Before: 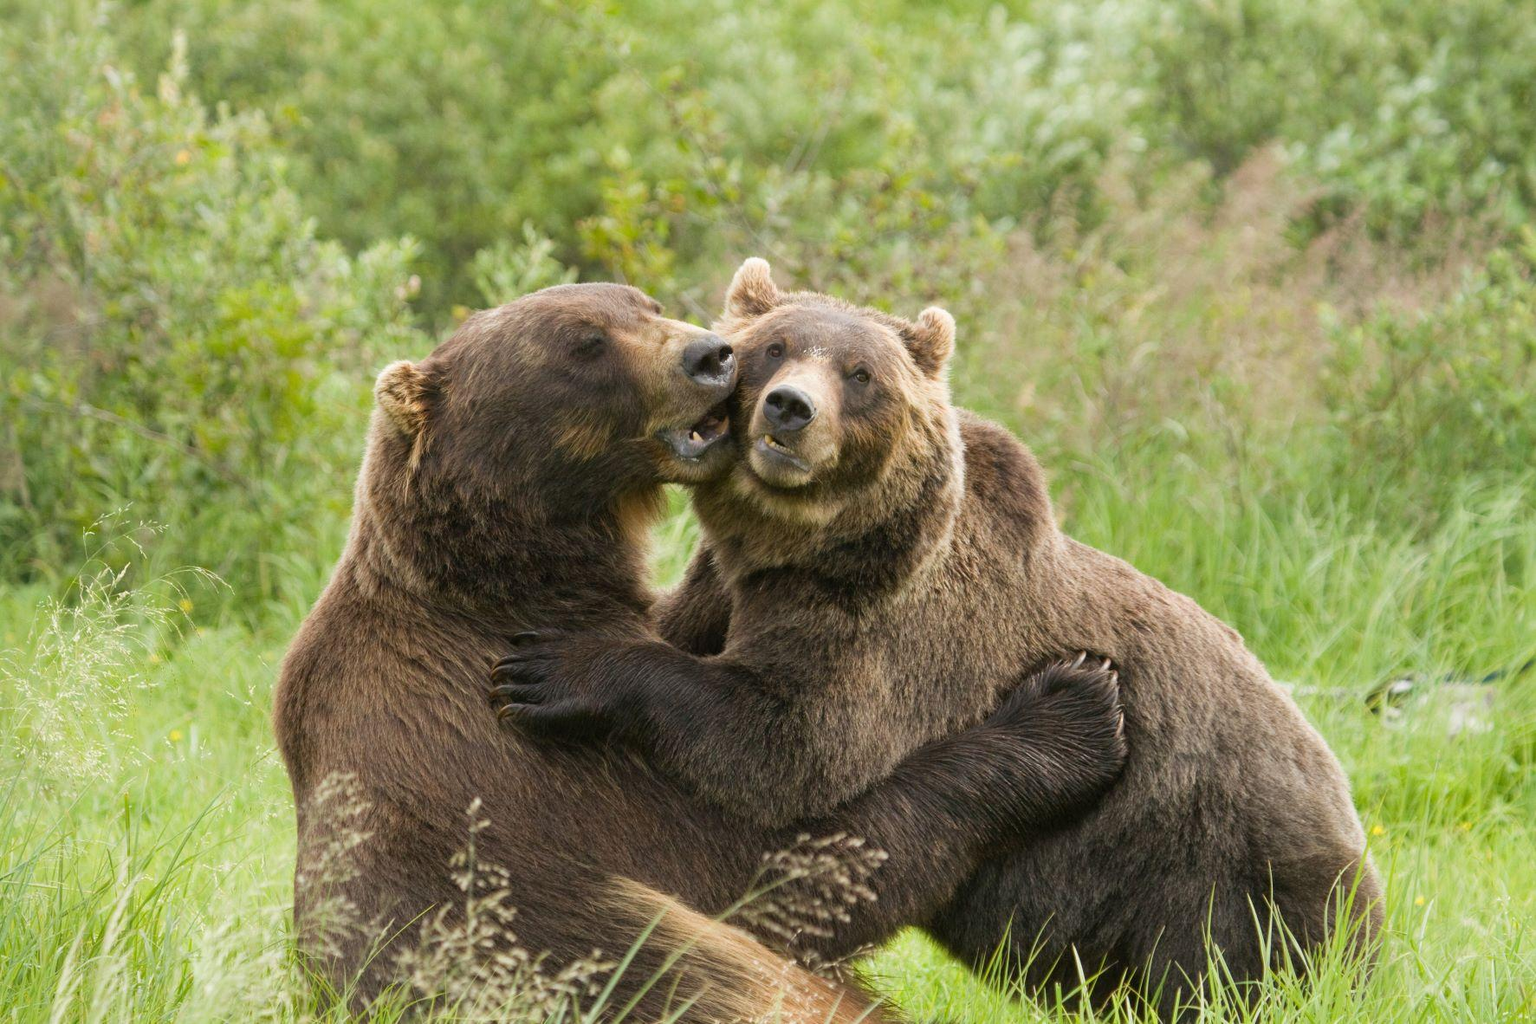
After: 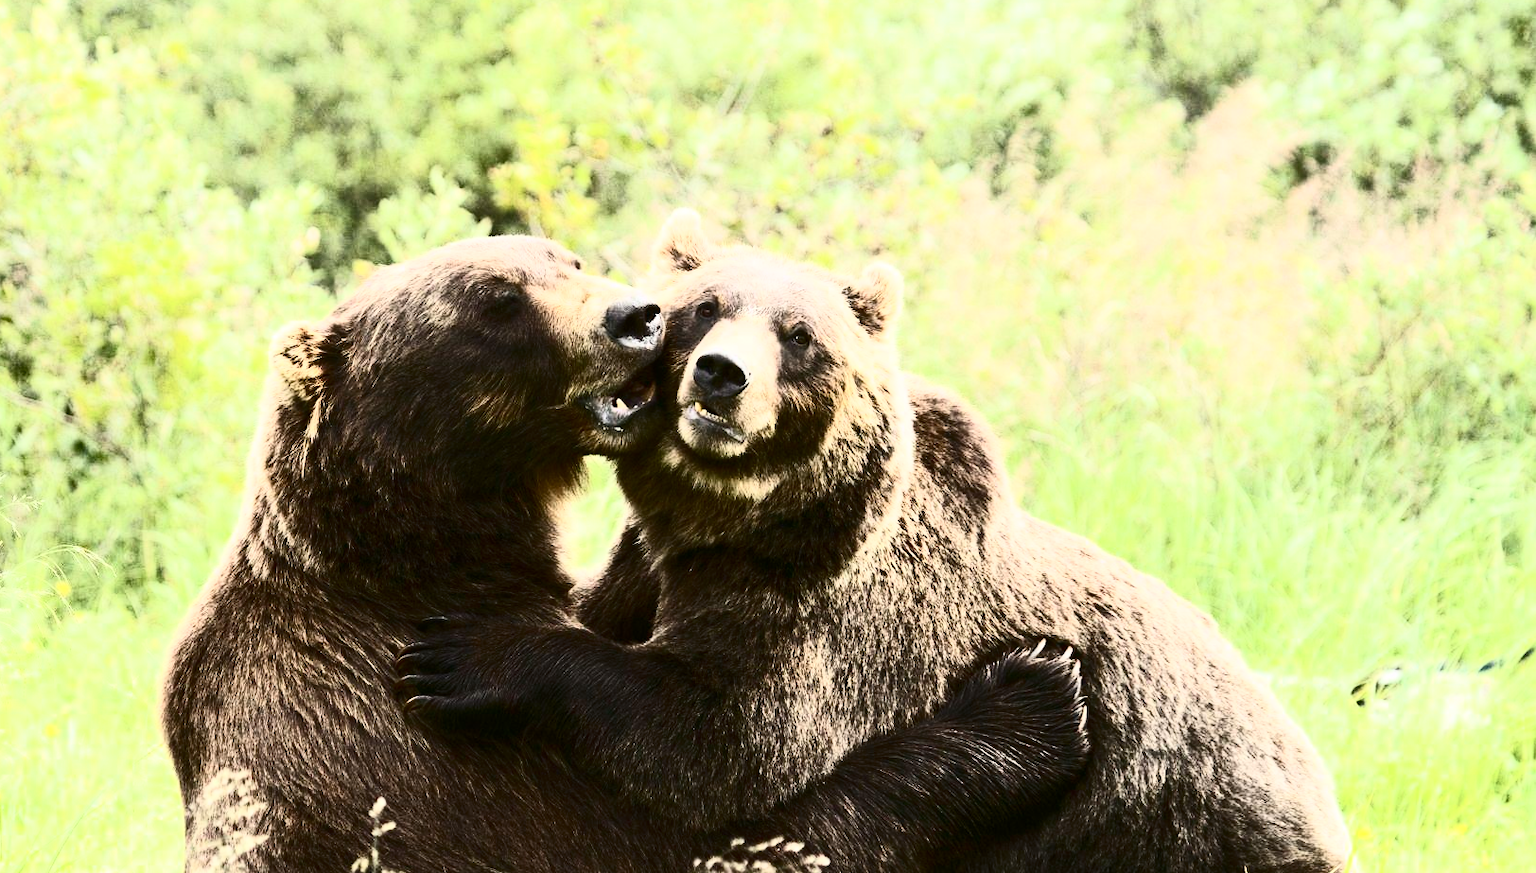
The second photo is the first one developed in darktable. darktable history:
crop: left 8.401%, top 6.532%, bottom 15.289%
contrast brightness saturation: contrast 0.914, brightness 0.199
exposure: exposure 0.202 EV, compensate highlight preservation false
